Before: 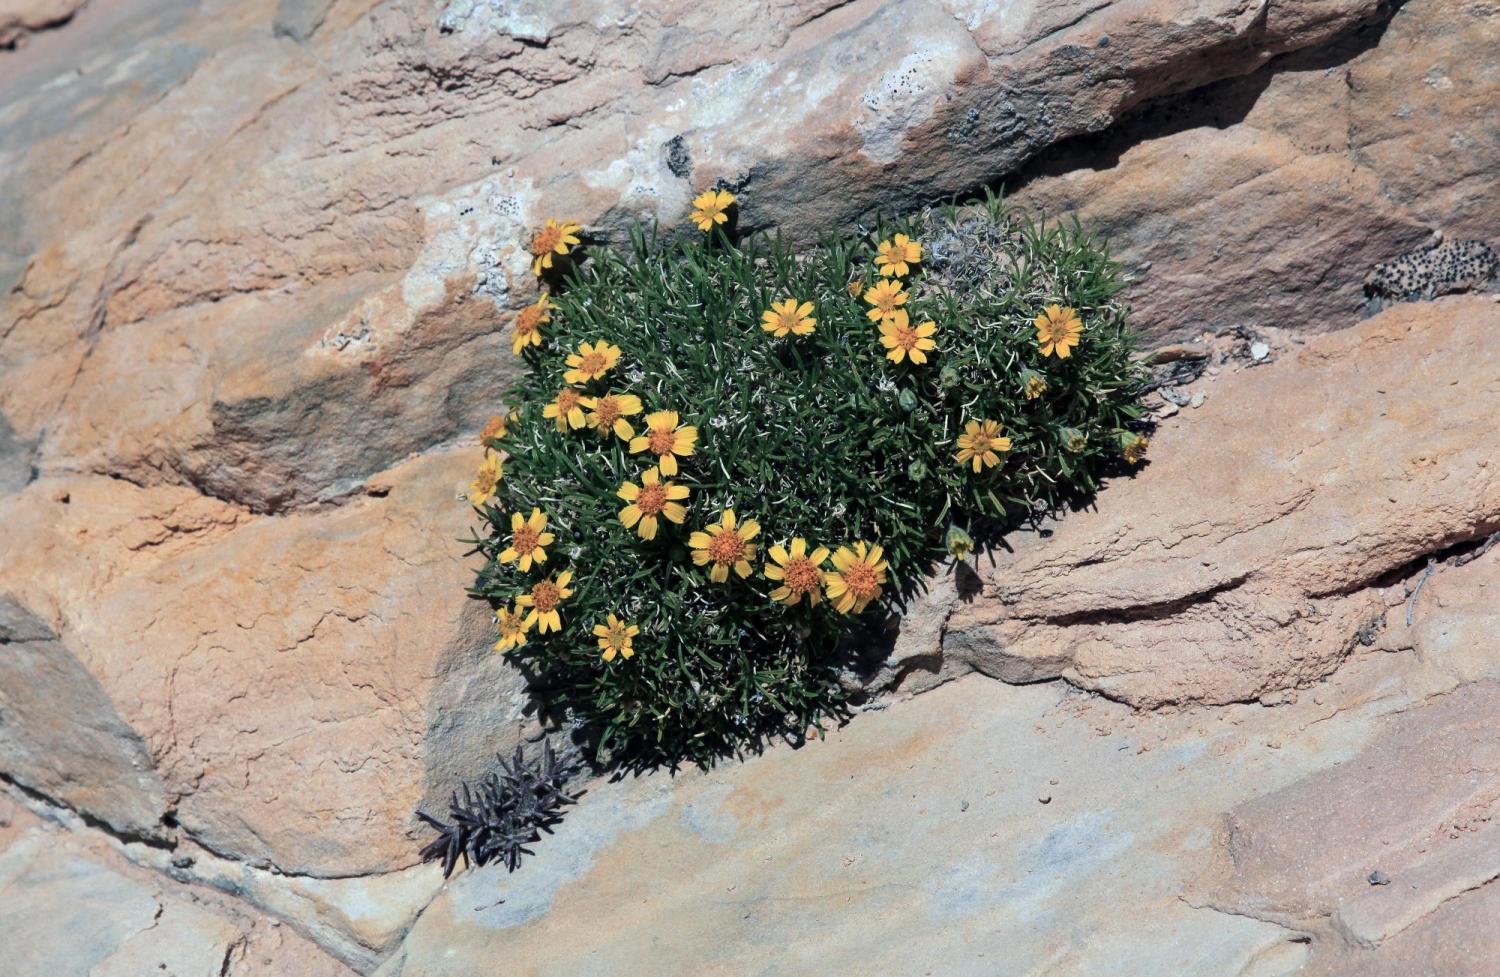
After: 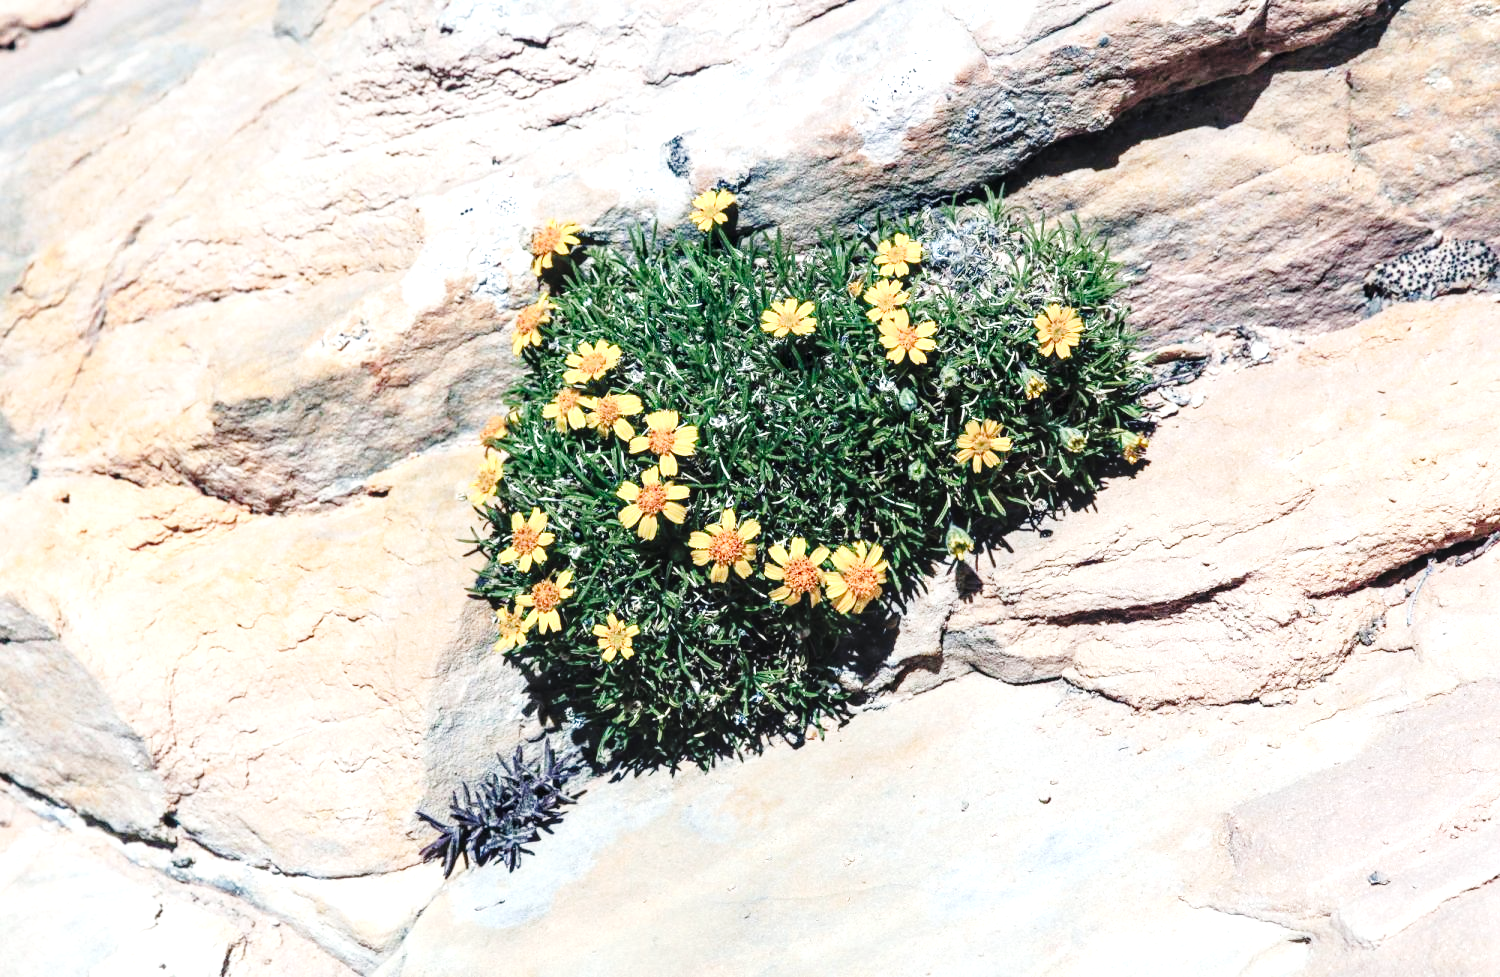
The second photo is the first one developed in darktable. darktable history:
local contrast: on, module defaults
exposure: black level correction 0, exposure 1 EV, compensate exposure bias true, compensate highlight preservation false
tone equalizer: on, module defaults
base curve: curves: ch0 [(0, 0) (0.036, 0.025) (0.121, 0.166) (0.206, 0.329) (0.605, 0.79) (1, 1)], preserve colors none
